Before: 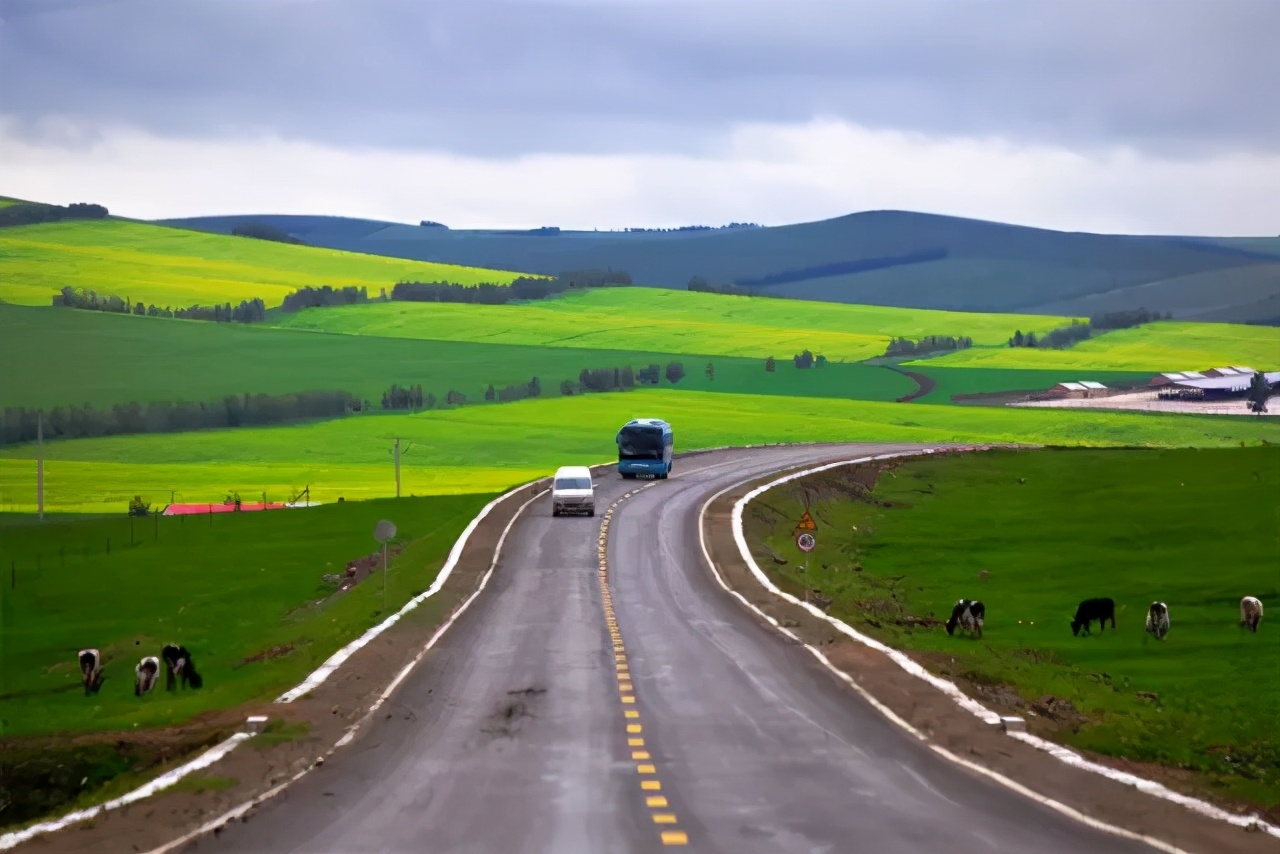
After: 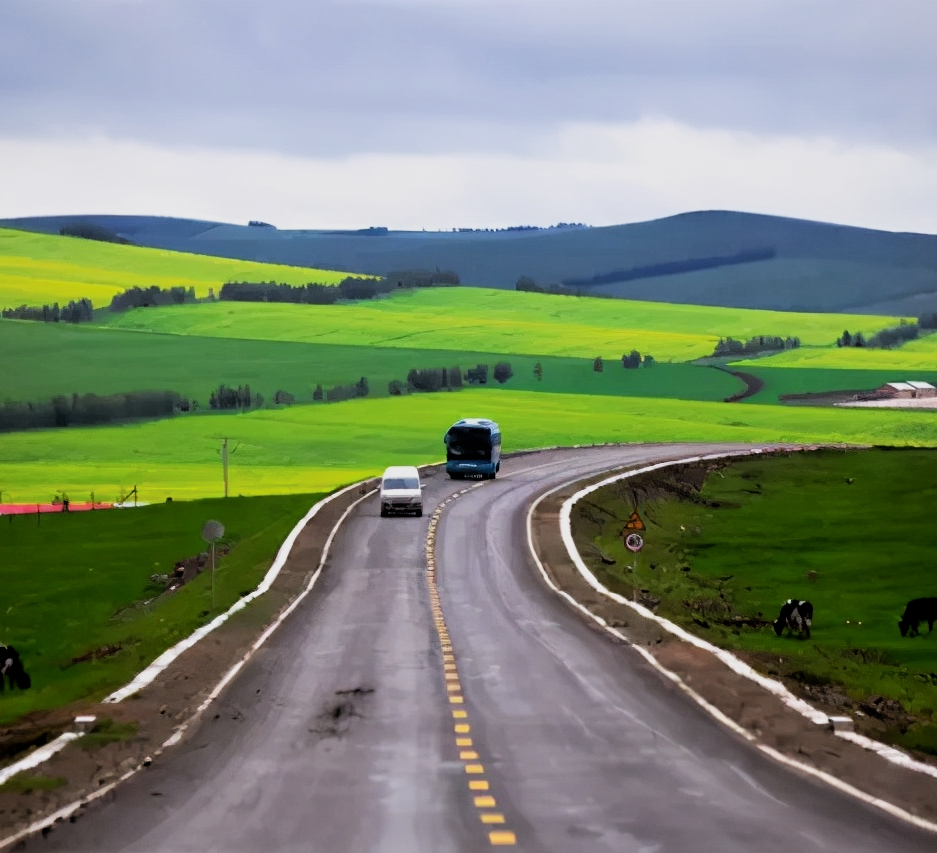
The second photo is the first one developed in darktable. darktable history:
filmic rgb: black relative exposure -5 EV, white relative exposure 3.5 EV, hardness 3.19, contrast 1.3, highlights saturation mix -50%
crop: left 13.443%, right 13.31%
